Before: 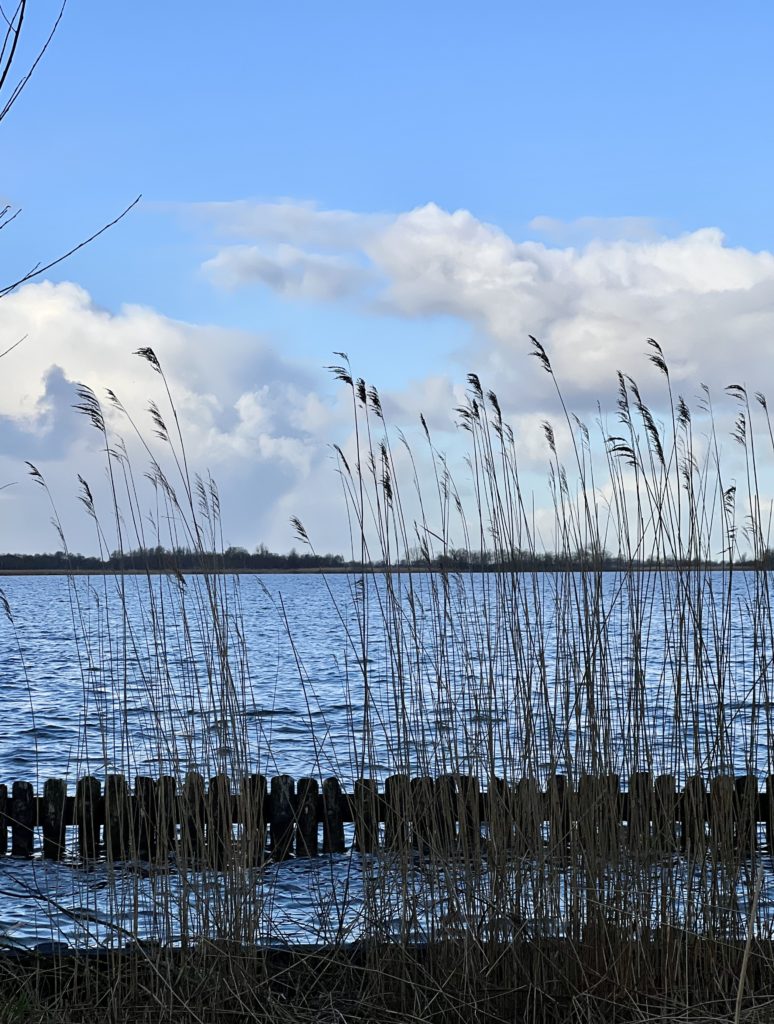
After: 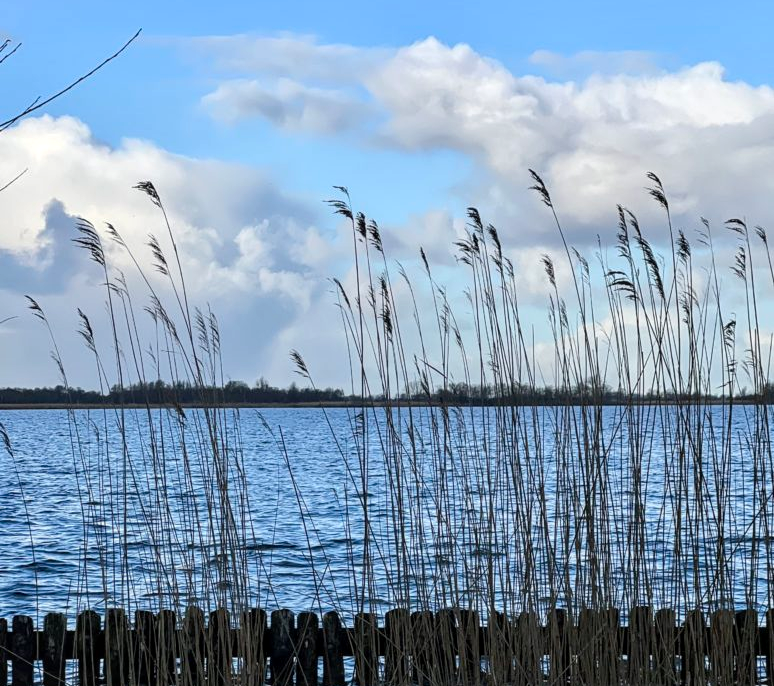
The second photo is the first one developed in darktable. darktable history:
local contrast: on, module defaults
crop: top 16.265%, bottom 16.695%
